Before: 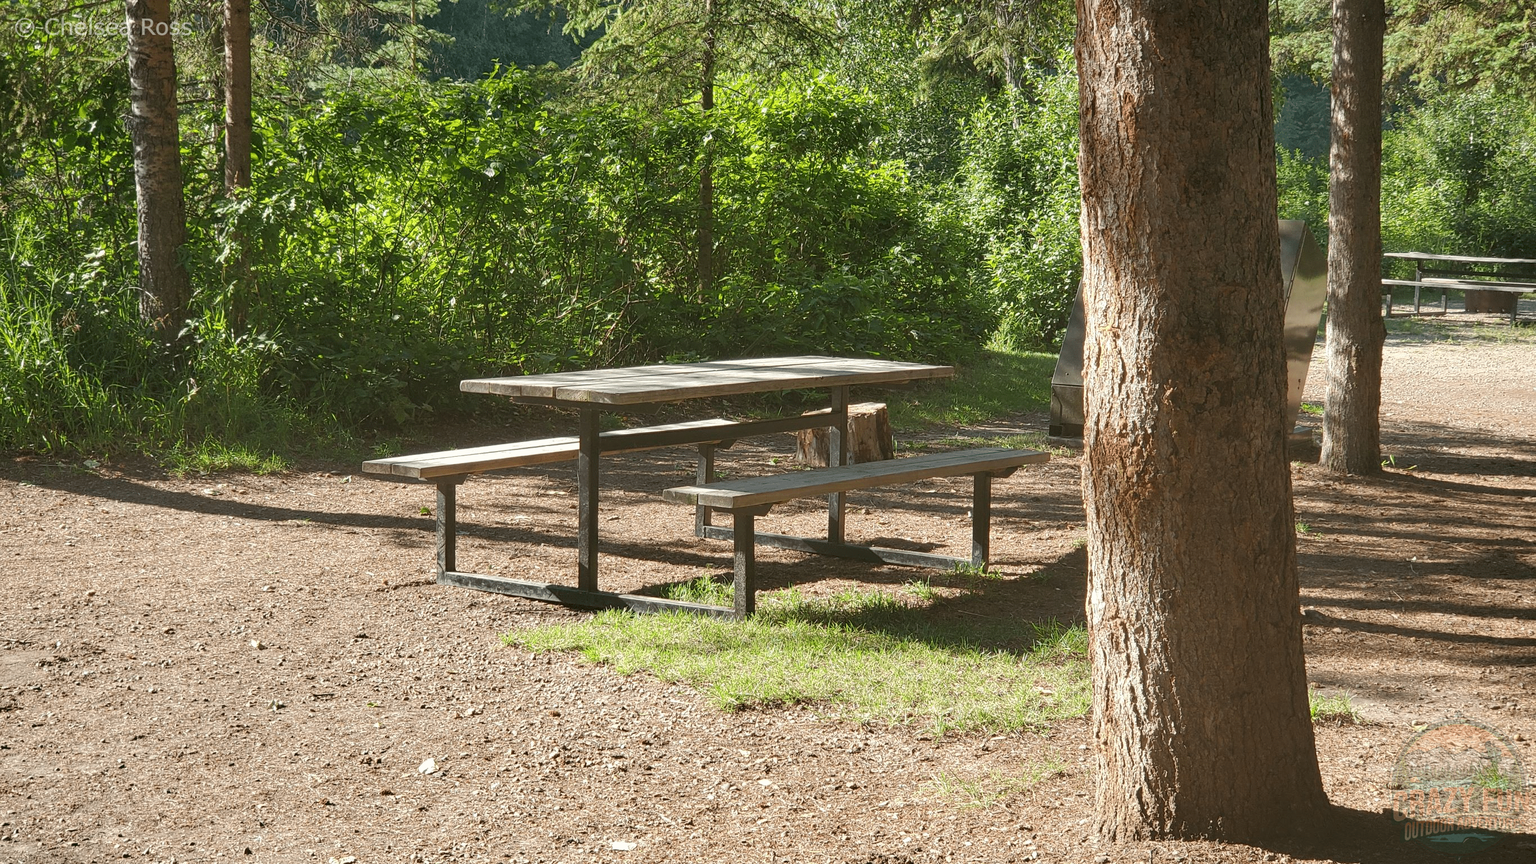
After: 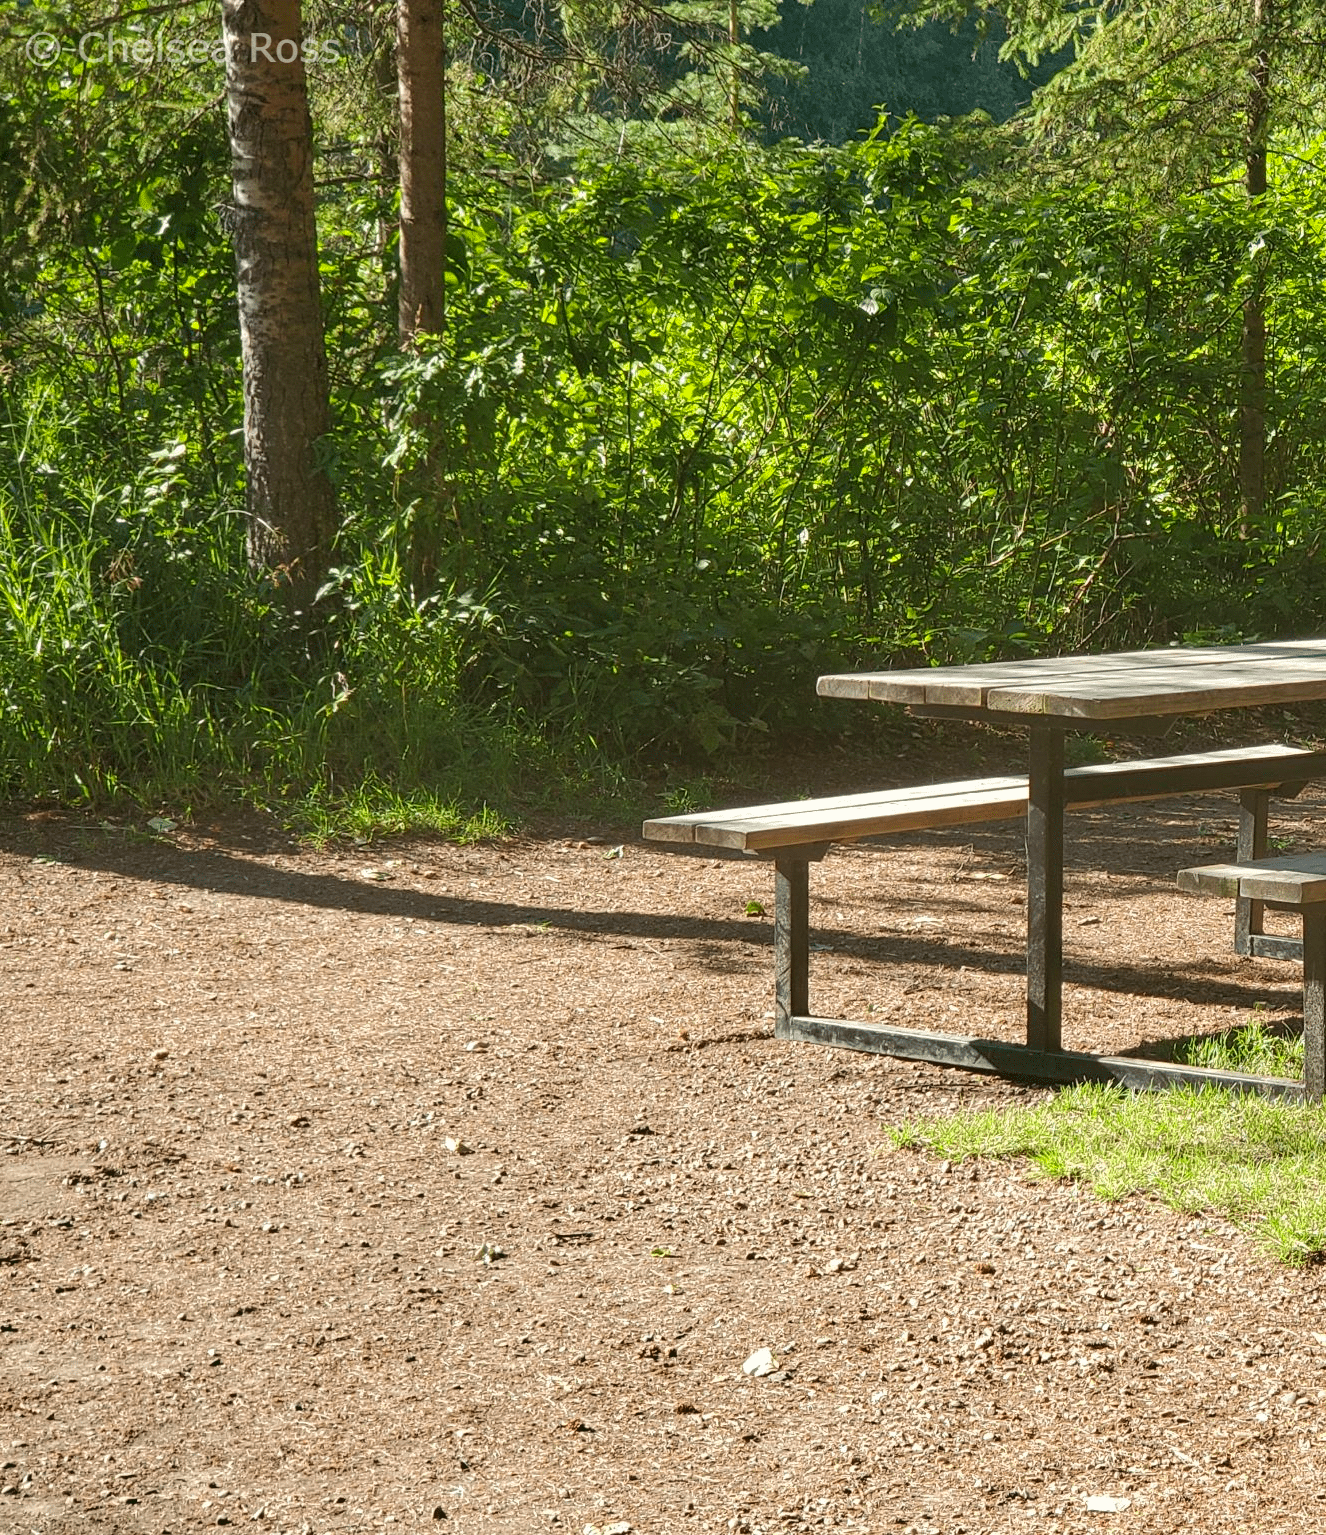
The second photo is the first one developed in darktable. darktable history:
crop and rotate: left 0.058%, top 0%, right 51.37%
velvia: strength 14.76%
color balance rgb: perceptual saturation grading › global saturation 0.498%, global vibrance 28.549%
